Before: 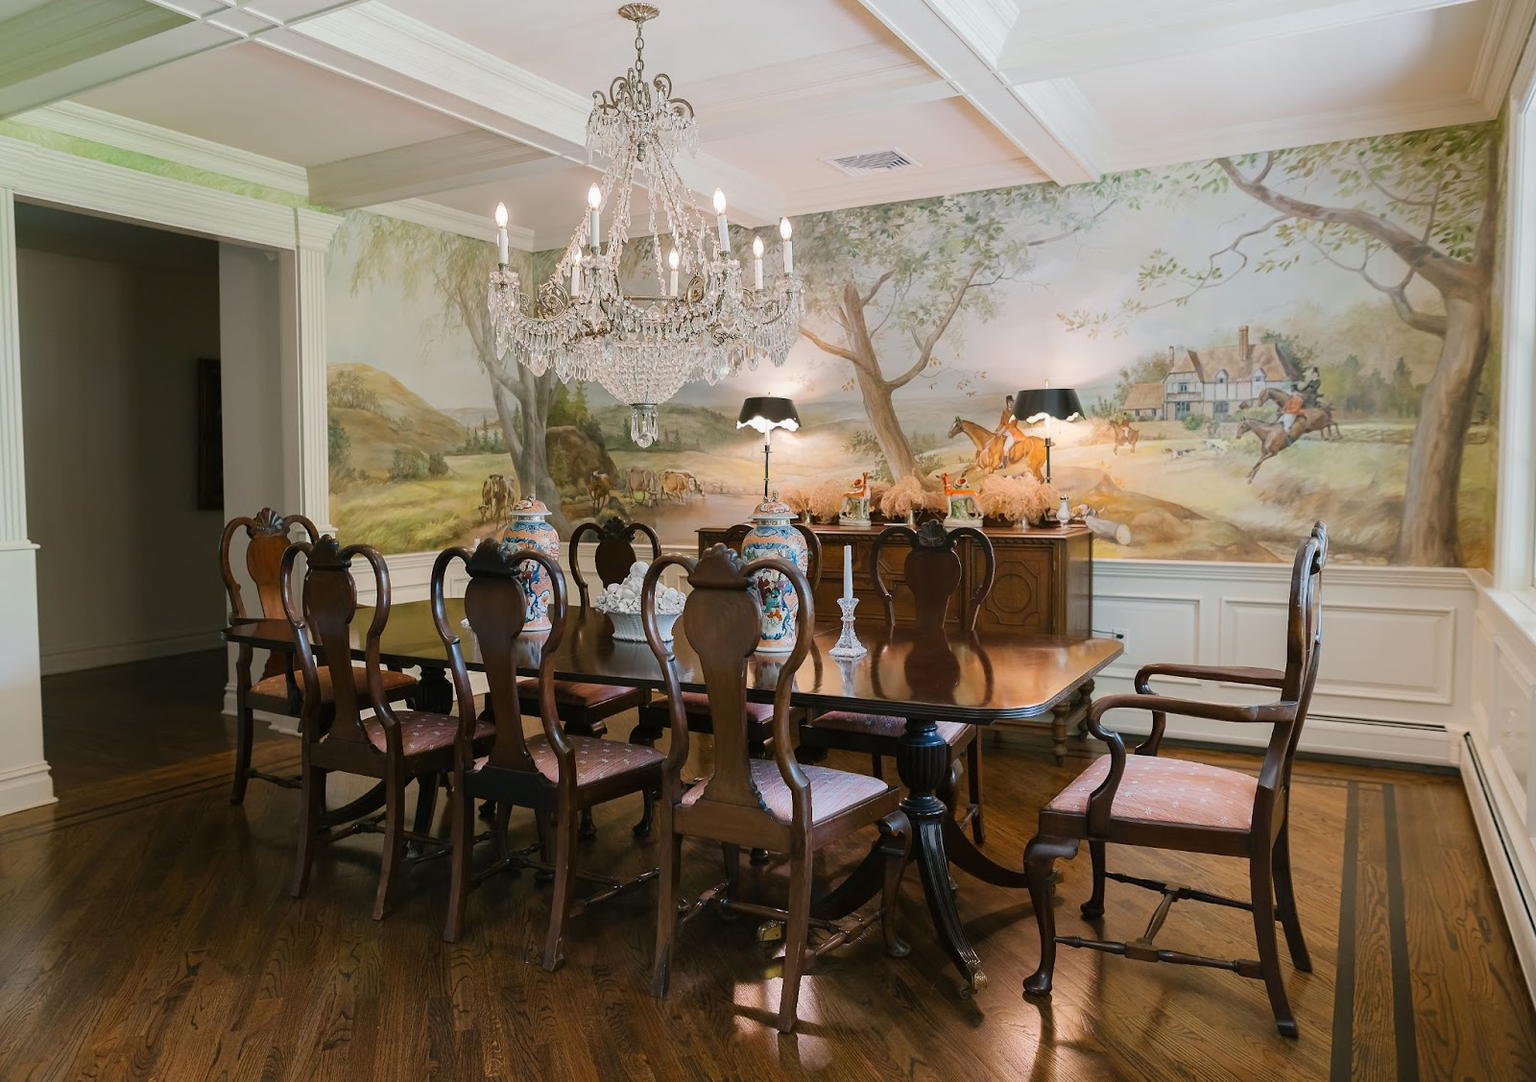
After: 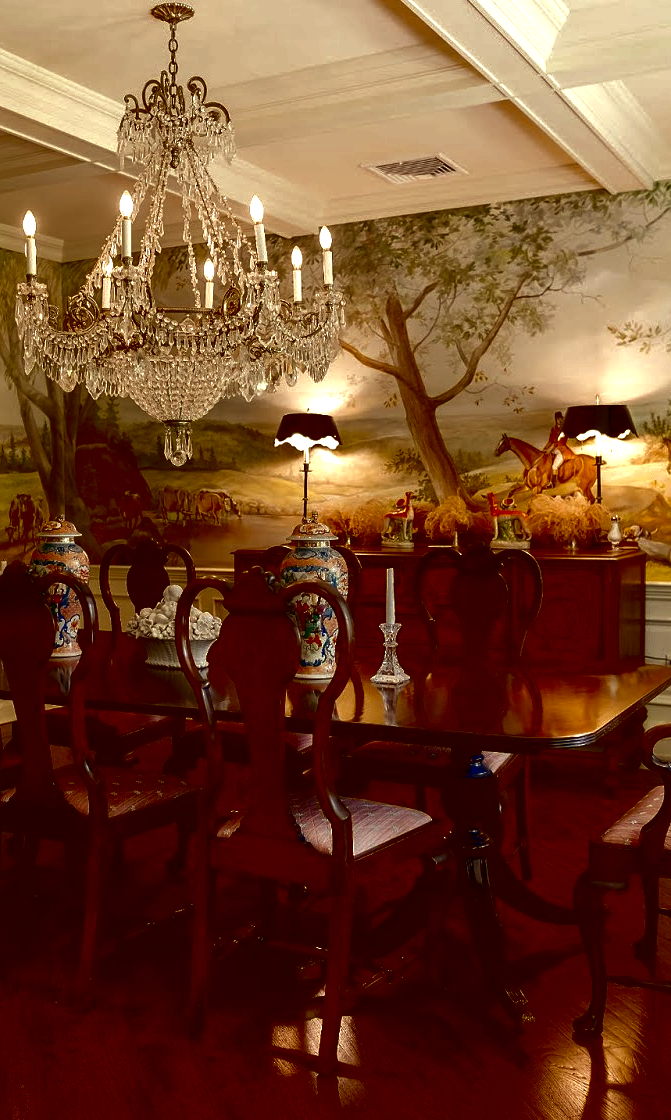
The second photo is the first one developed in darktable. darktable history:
contrast brightness saturation: contrast 0.09, brightness -0.606, saturation 0.168
exposure: black level correction 0.04, exposure 0.499 EV, compensate highlight preservation false
color correction: highlights a* 1.23, highlights b* 24.02, shadows a* 15.67, shadows b* 24.8
tone curve: curves: ch0 [(0, 0) (0.797, 0.684) (1, 1)], color space Lab, linked channels, preserve colors none
crop: left 30.845%, right 27.176%
